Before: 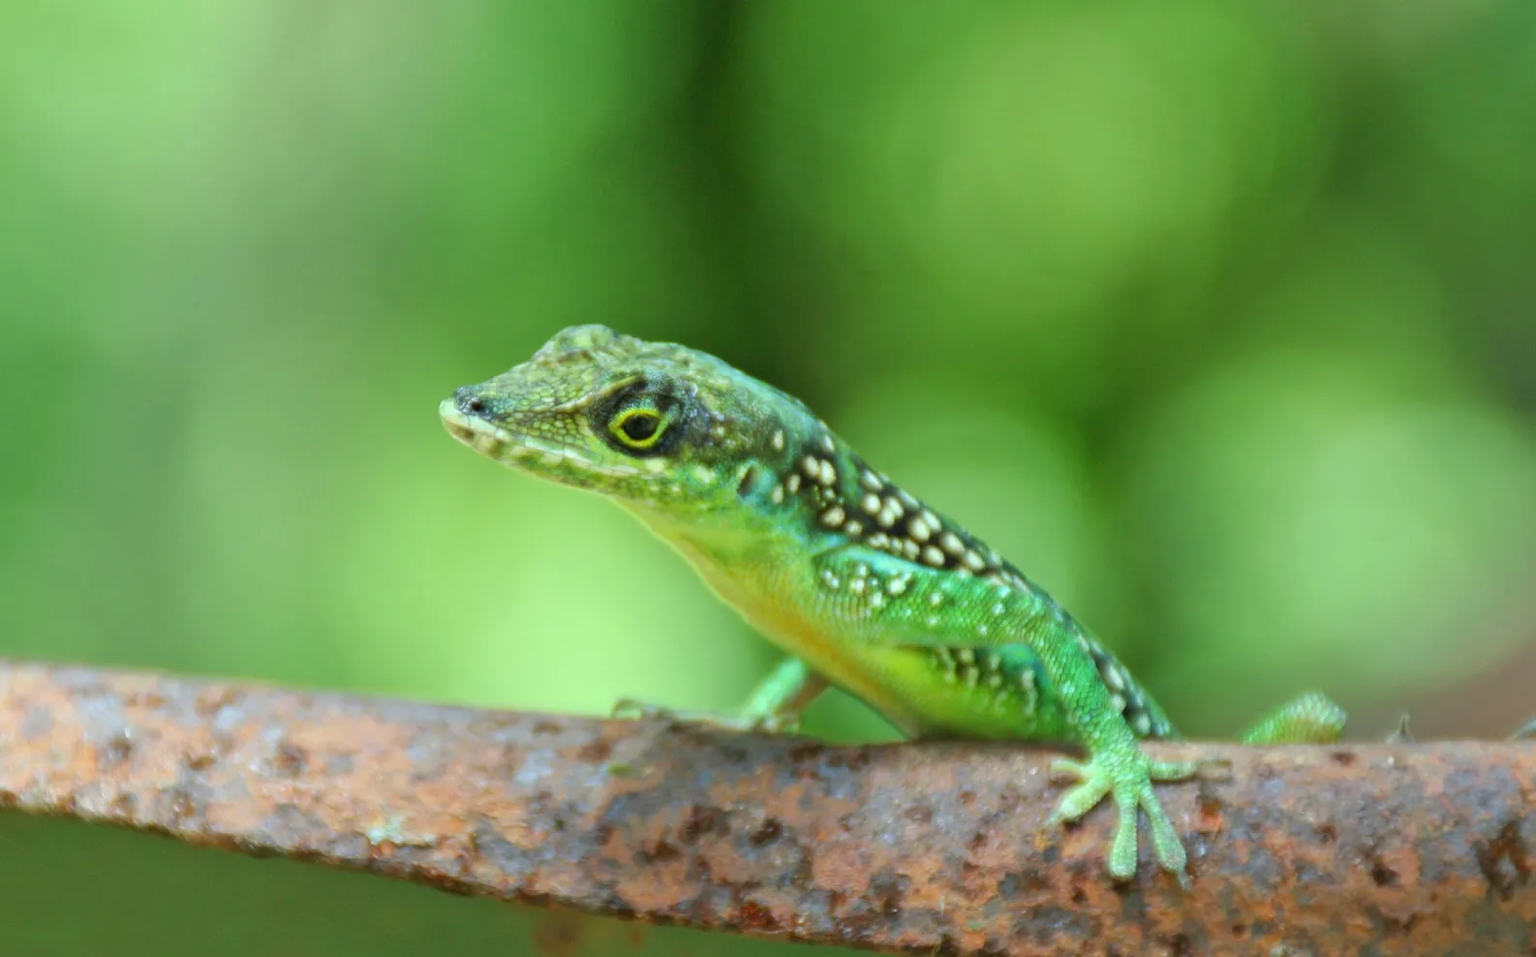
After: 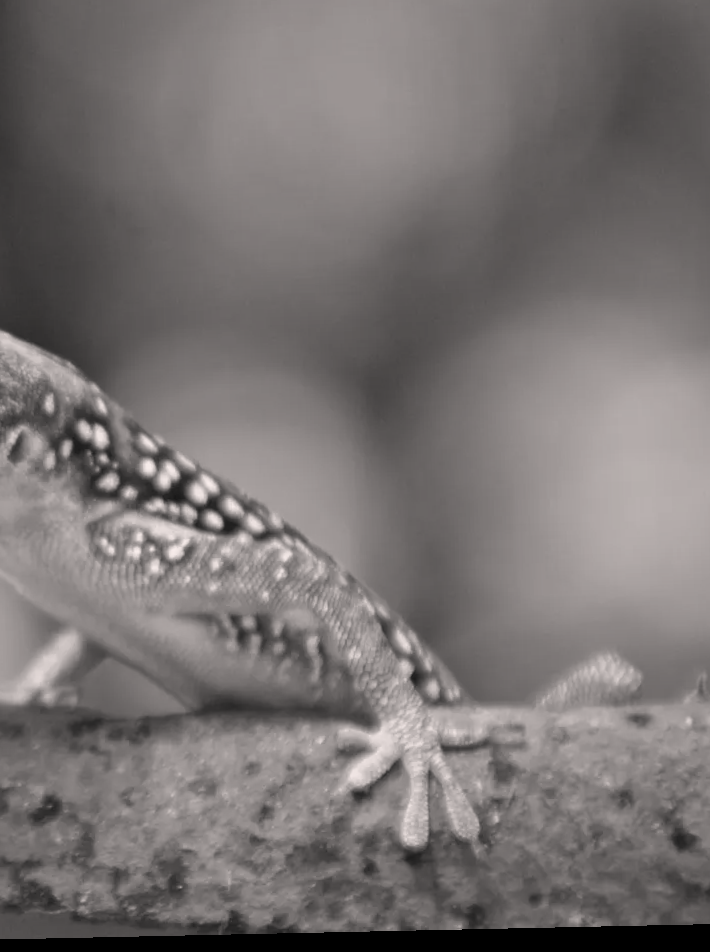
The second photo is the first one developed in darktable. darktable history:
color correction: highlights a* 3.22, highlights b* 1.93, saturation 1.19
crop: left 47.628%, top 6.643%, right 7.874%
rotate and perspective: rotation -1.24°, automatic cropping off
color calibration: output gray [0.267, 0.423, 0.267, 0], illuminant same as pipeline (D50), adaptation none (bypass)
